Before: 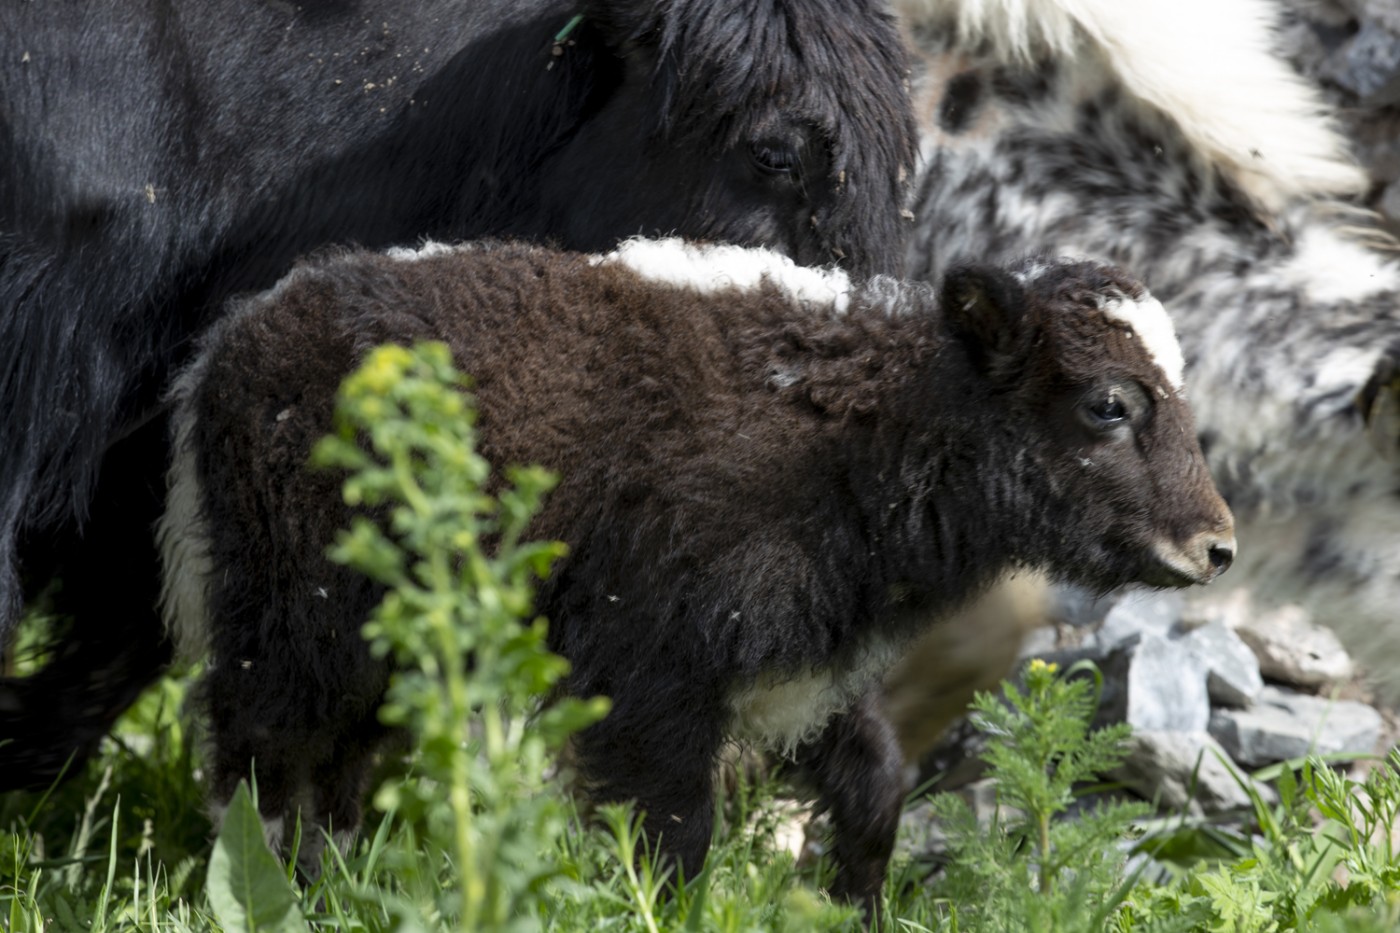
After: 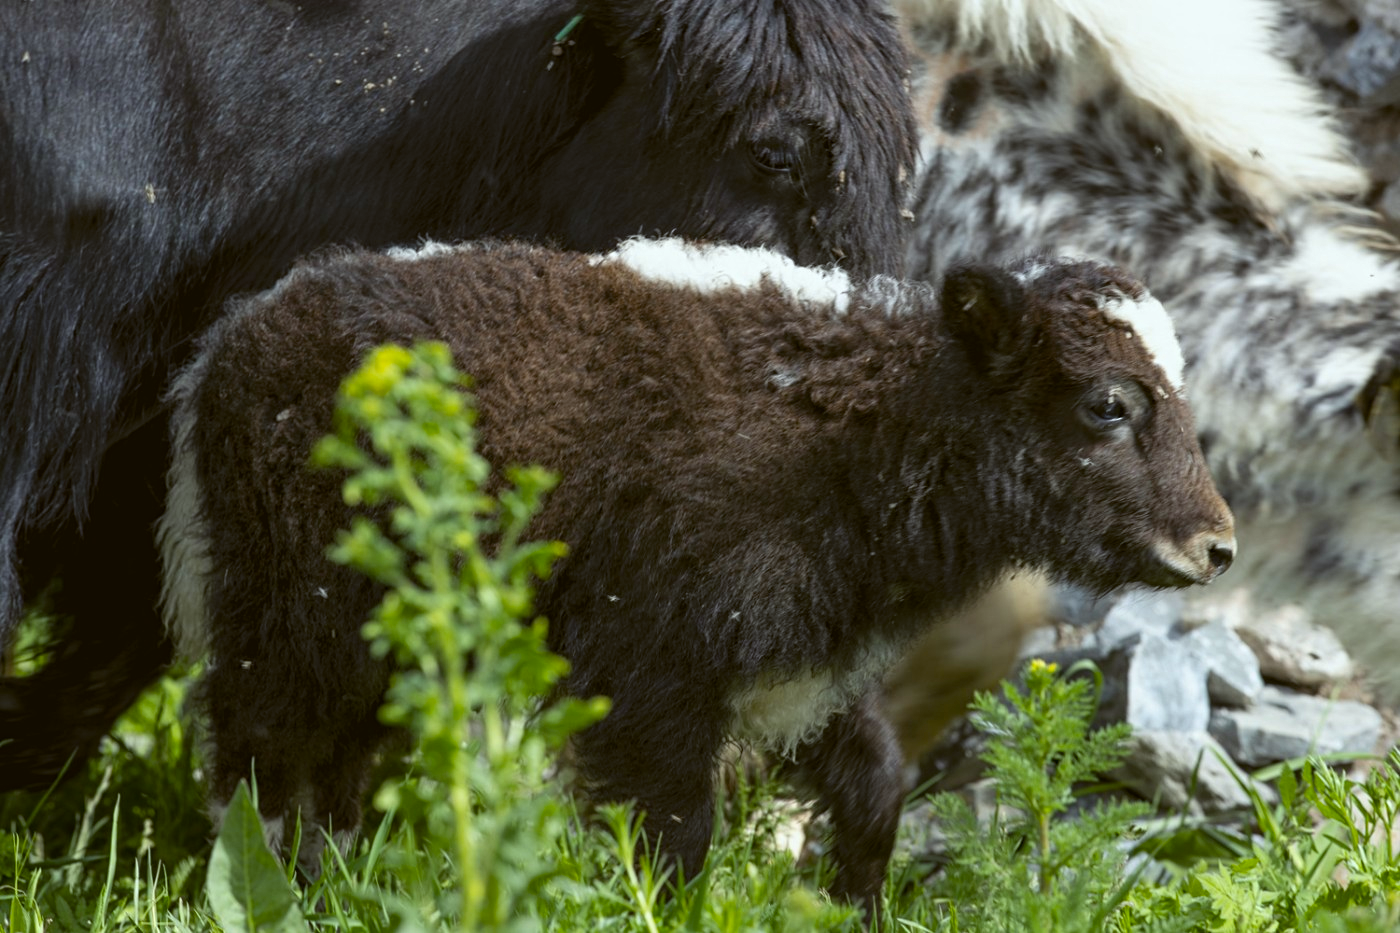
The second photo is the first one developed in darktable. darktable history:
contrast equalizer: y [[0.5, 0.5, 0.5, 0.512, 0.552, 0.62], [0.5 ×6], [0.5 ×4, 0.504, 0.553], [0 ×6], [0 ×6]]
color balance: lift [1.004, 1.002, 1.002, 0.998], gamma [1, 1.007, 1.002, 0.993], gain [1, 0.977, 1.013, 1.023], contrast -3.64%
color balance rgb: perceptual saturation grading › global saturation 20%, global vibrance 20%
